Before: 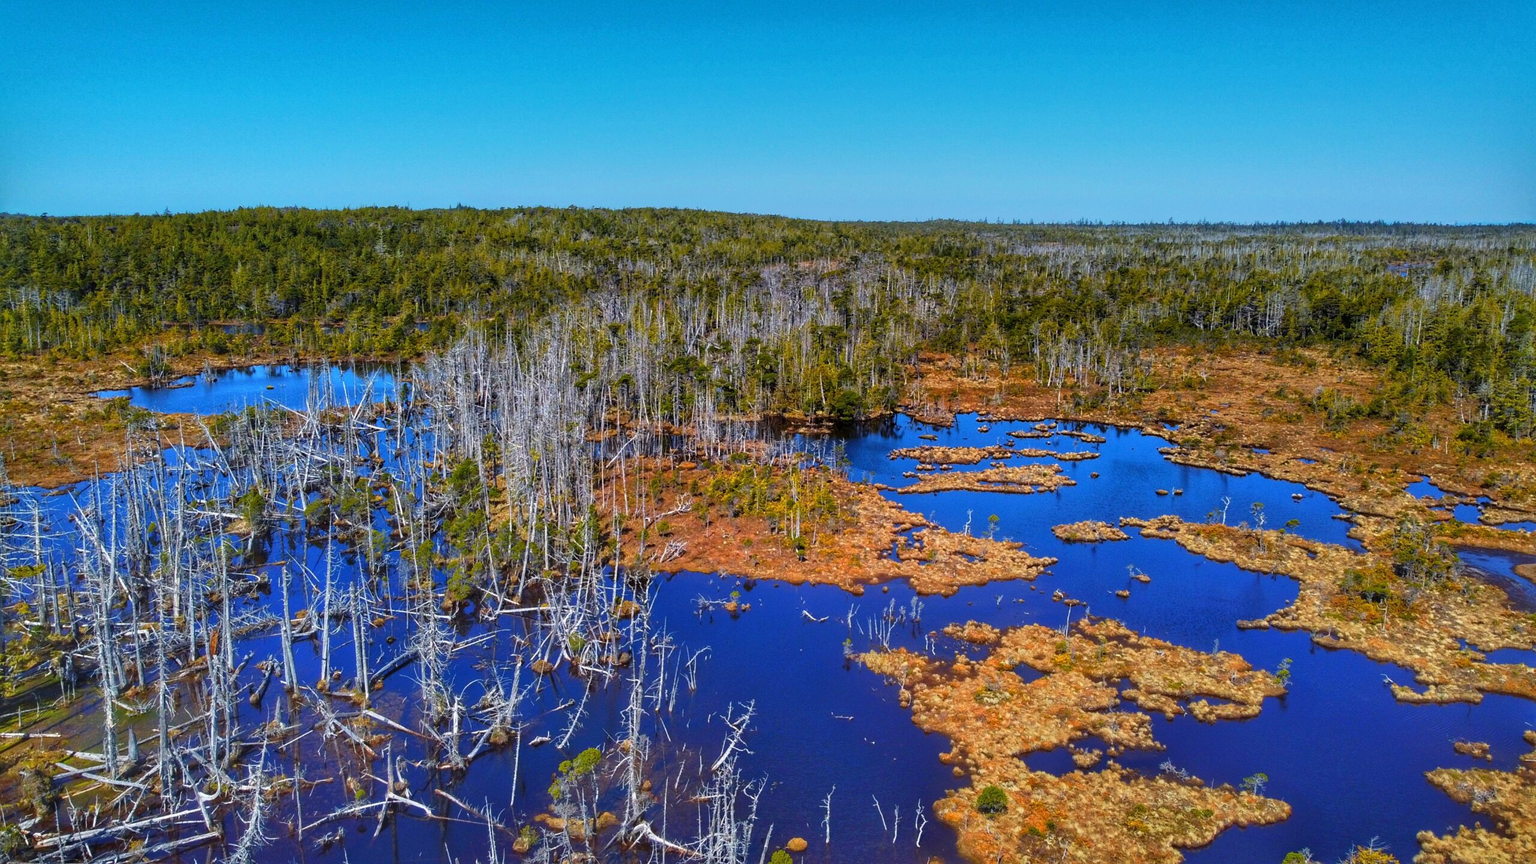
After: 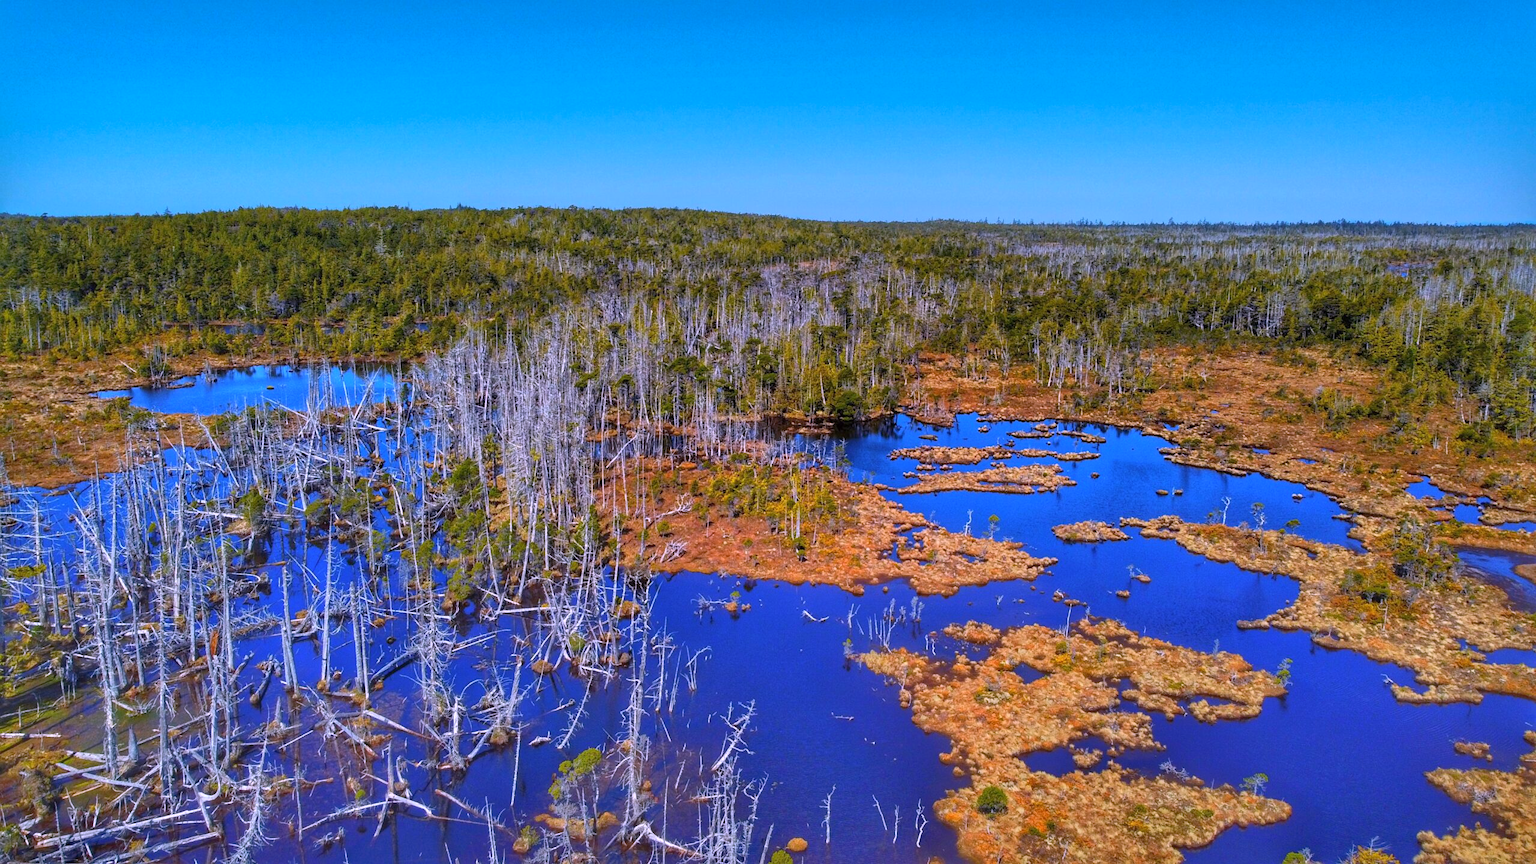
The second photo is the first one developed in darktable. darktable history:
exposure: compensate highlight preservation false
shadows and highlights: on, module defaults
white balance: red 1.042, blue 1.17
